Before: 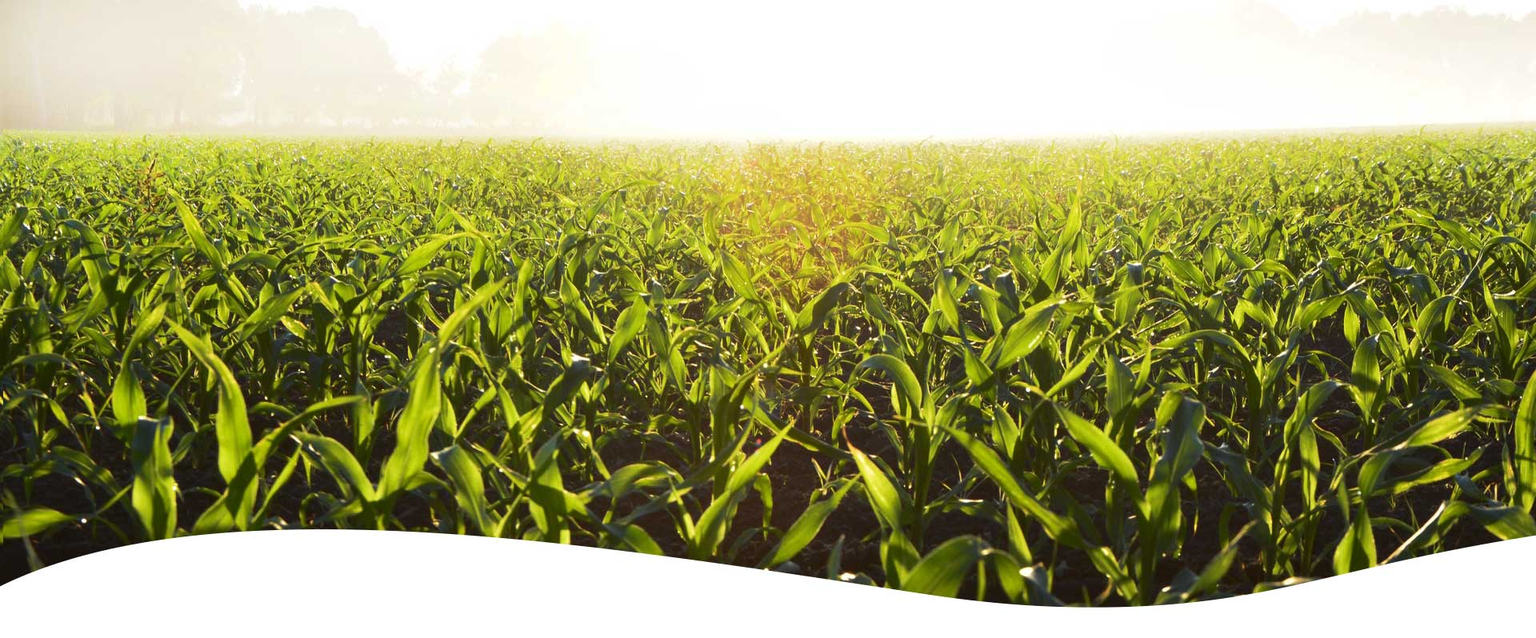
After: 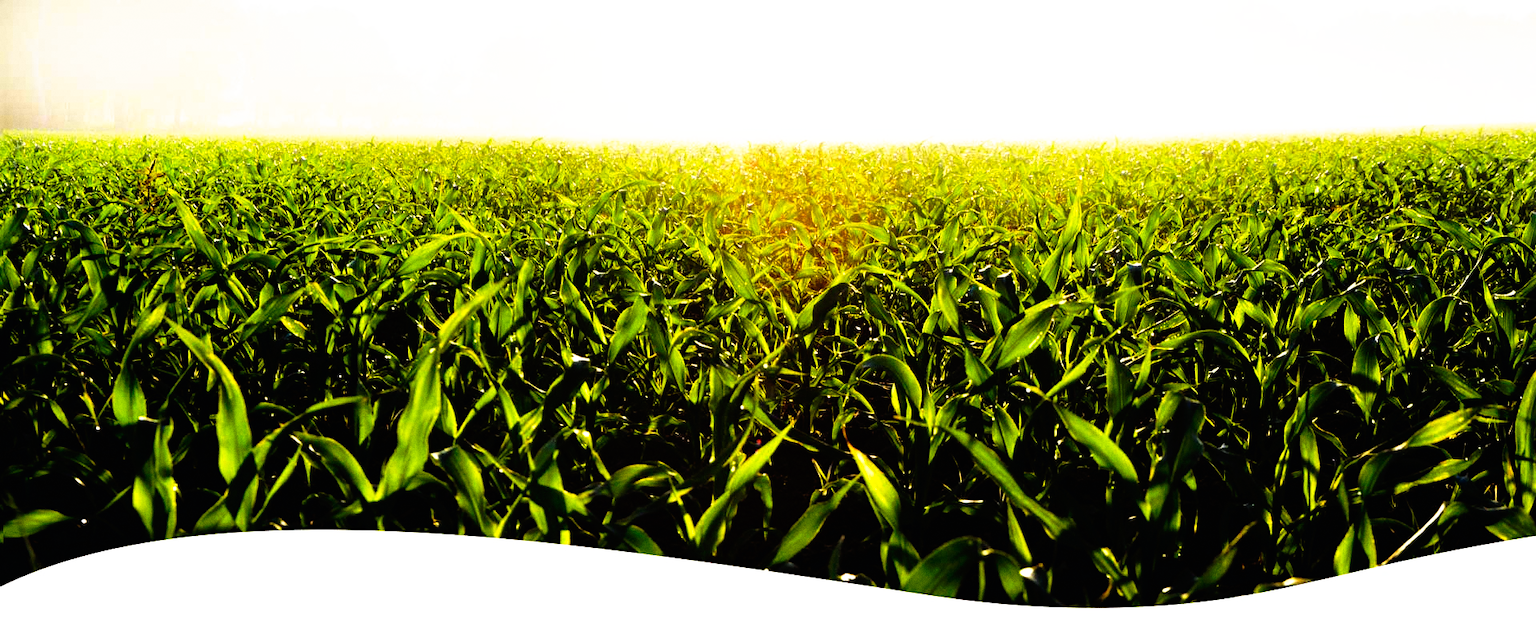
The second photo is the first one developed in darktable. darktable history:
shadows and highlights: radius 125.46, shadows 21.19, highlights -21.19, low approximation 0.01
tone curve: curves: ch0 [(0, 0) (0.003, 0.008) (0.011, 0.008) (0.025, 0.008) (0.044, 0.008) (0.069, 0.006) (0.1, 0.006) (0.136, 0.006) (0.177, 0.008) (0.224, 0.012) (0.277, 0.026) (0.335, 0.083) (0.399, 0.165) (0.468, 0.292) (0.543, 0.416) (0.623, 0.535) (0.709, 0.692) (0.801, 0.853) (0.898, 0.981) (1, 1)], preserve colors none
grain: on, module defaults
